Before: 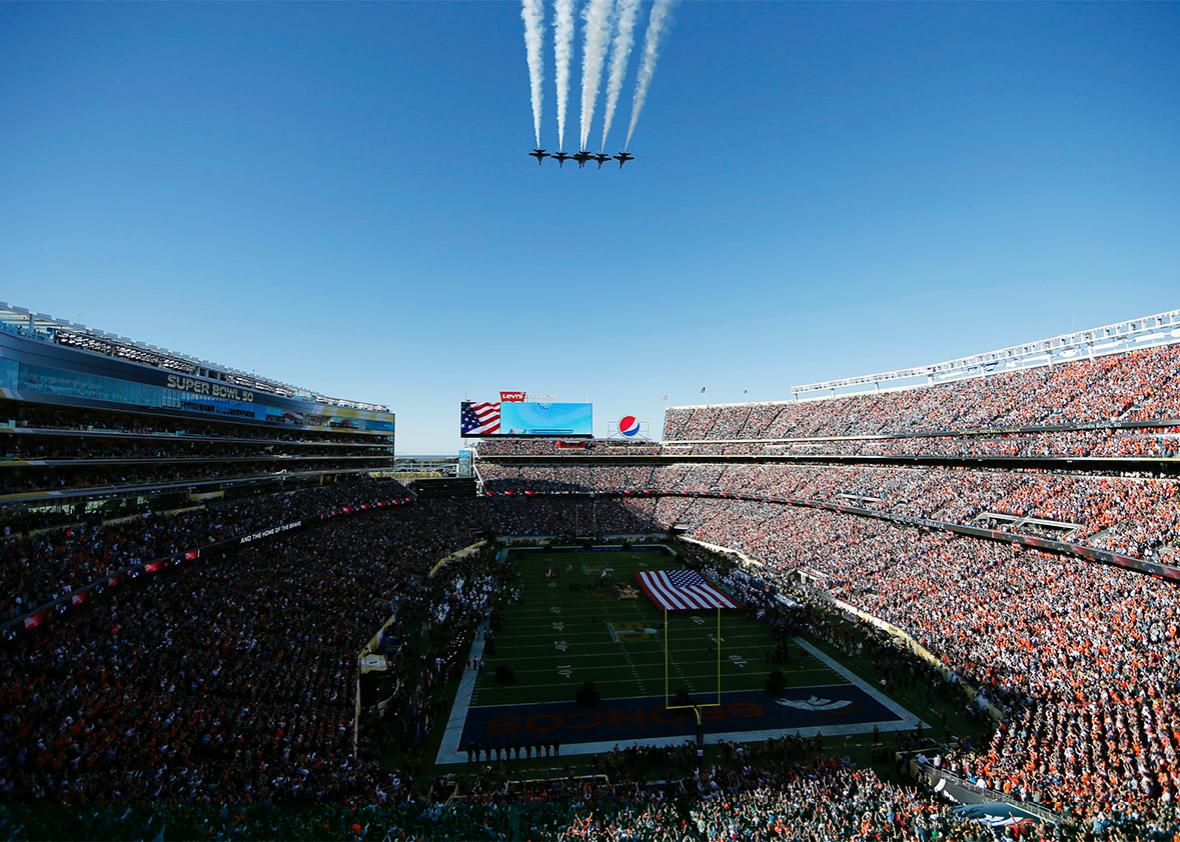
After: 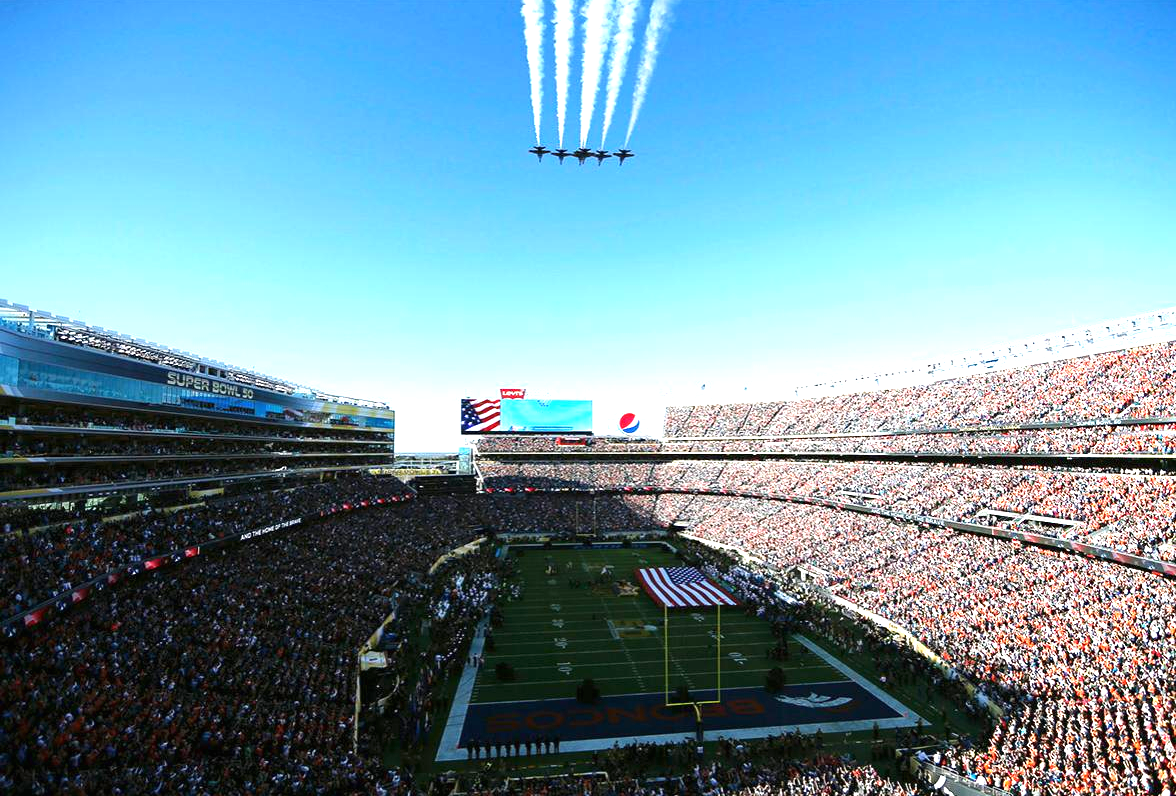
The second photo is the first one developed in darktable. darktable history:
crop: top 0.371%, right 0.262%, bottom 5.05%
exposure: black level correction 0, exposure 1.2 EV, compensate highlight preservation false
tone equalizer: edges refinement/feathering 500, mask exposure compensation -1.57 EV, preserve details no
